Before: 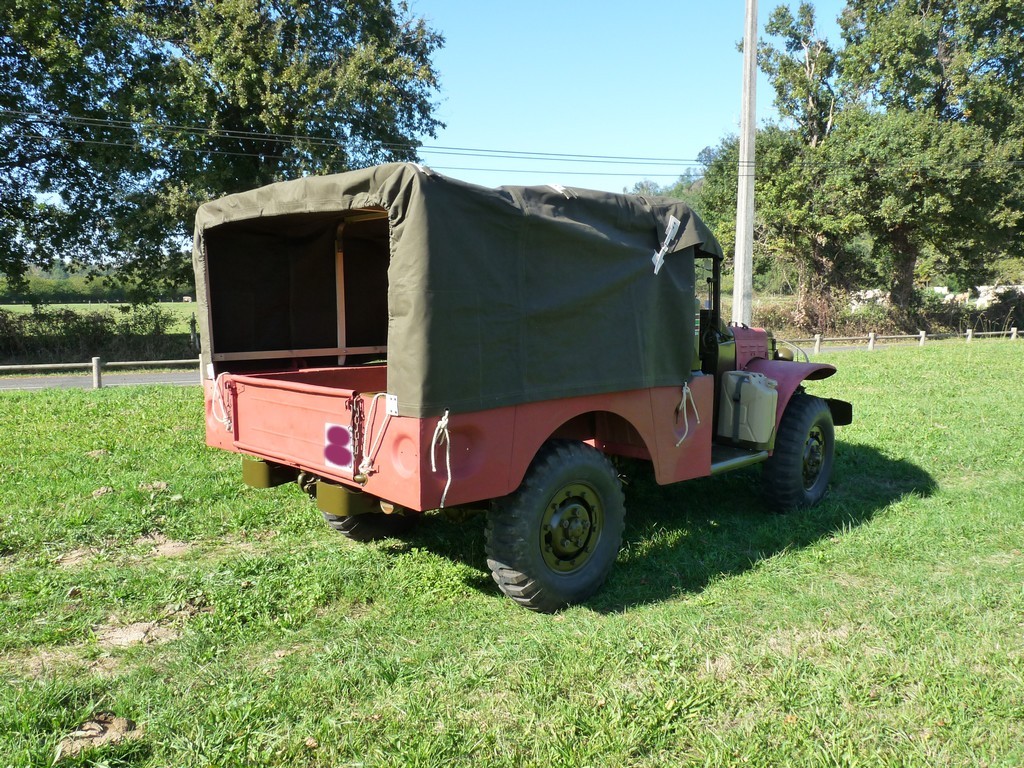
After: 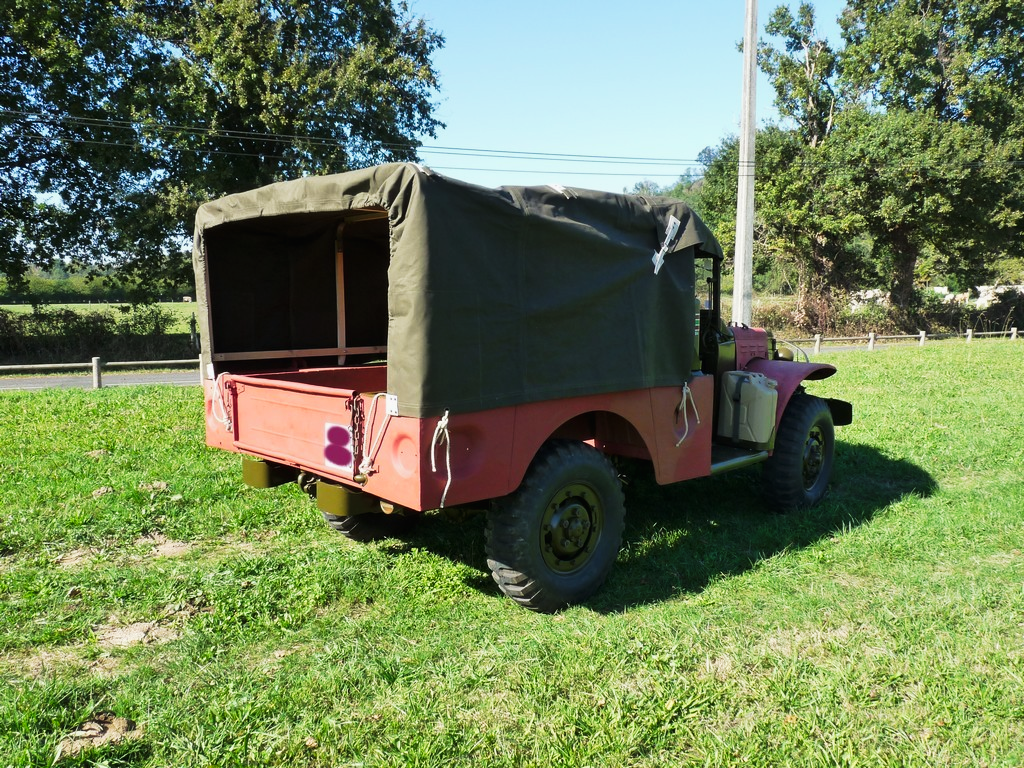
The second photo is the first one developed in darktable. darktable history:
tone curve: curves: ch0 [(0.016, 0.011) (0.204, 0.146) (0.515, 0.476) (0.78, 0.795) (1, 0.981)], preserve colors none
